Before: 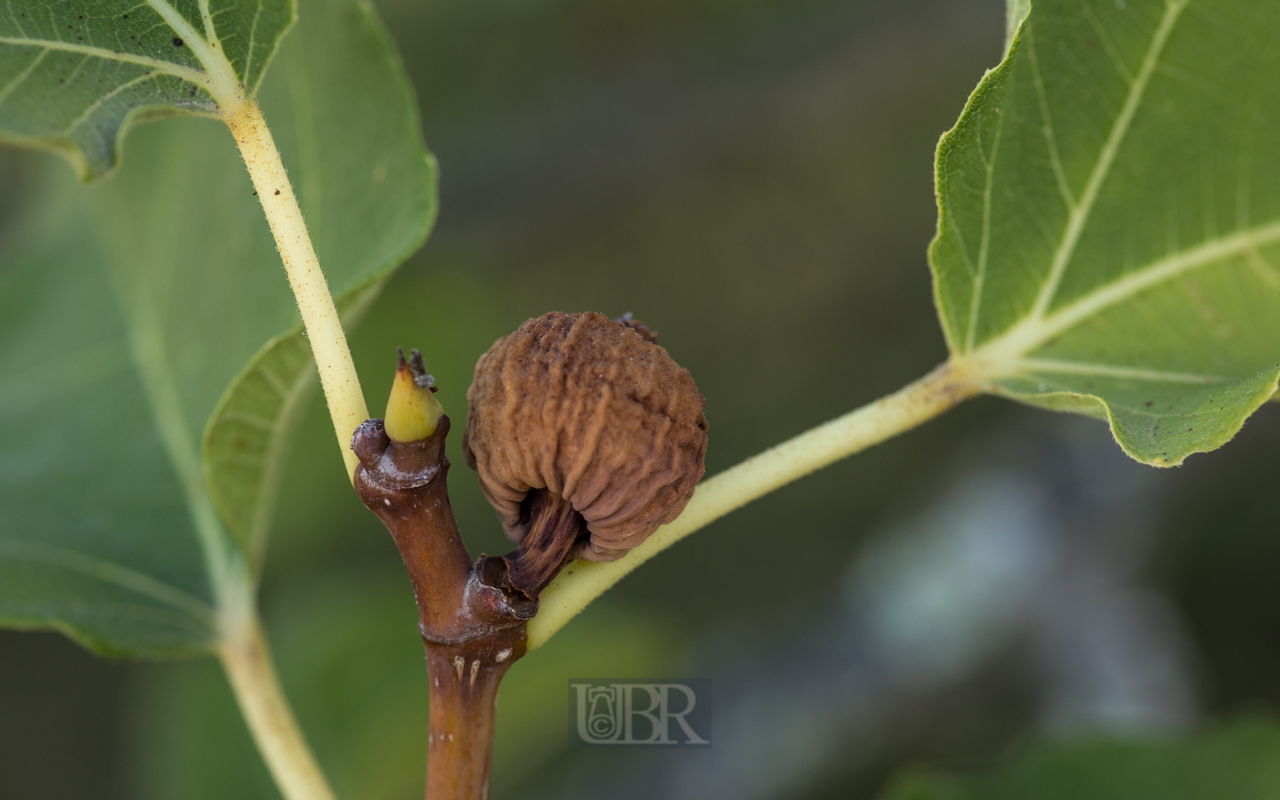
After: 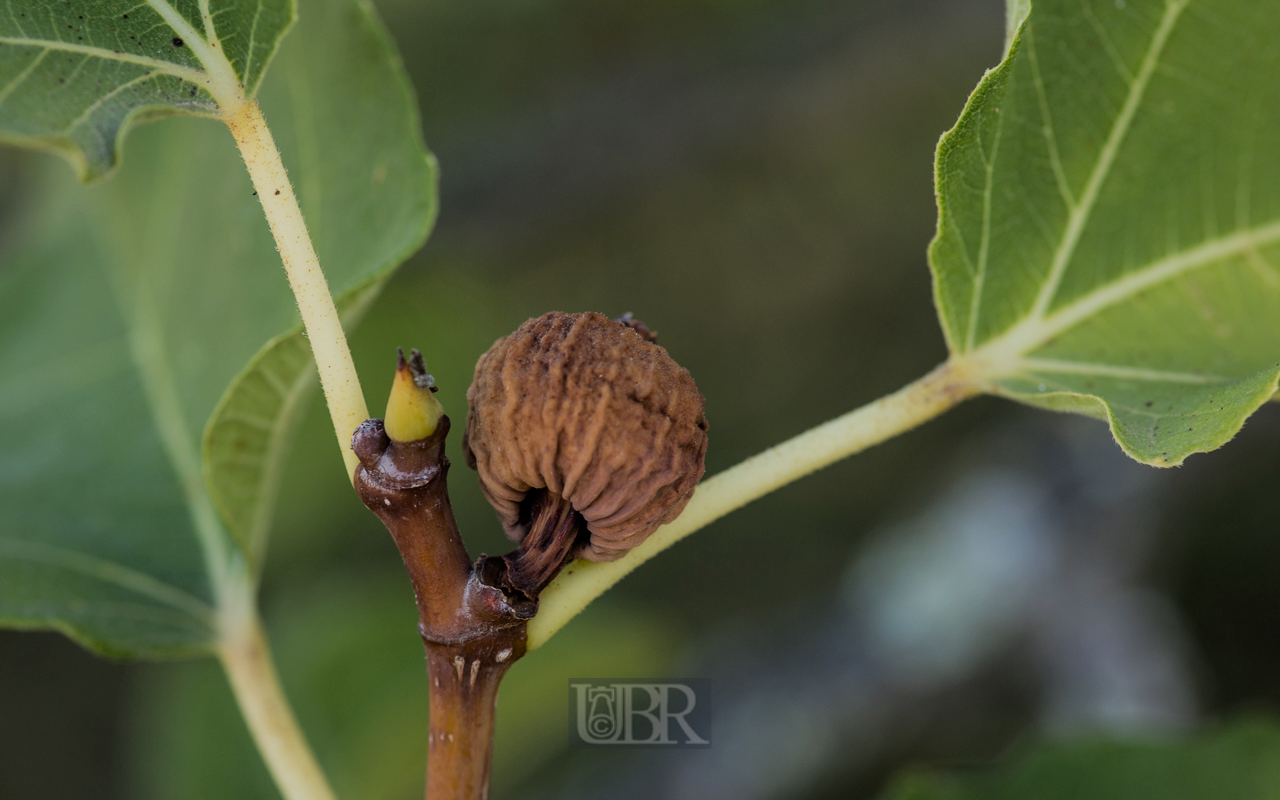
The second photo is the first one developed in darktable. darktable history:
white balance: red 1.004, blue 1.024
contrast brightness saturation: contrast 0.08, saturation 0.02
filmic rgb: black relative exposure -7.65 EV, white relative exposure 4.56 EV, hardness 3.61
